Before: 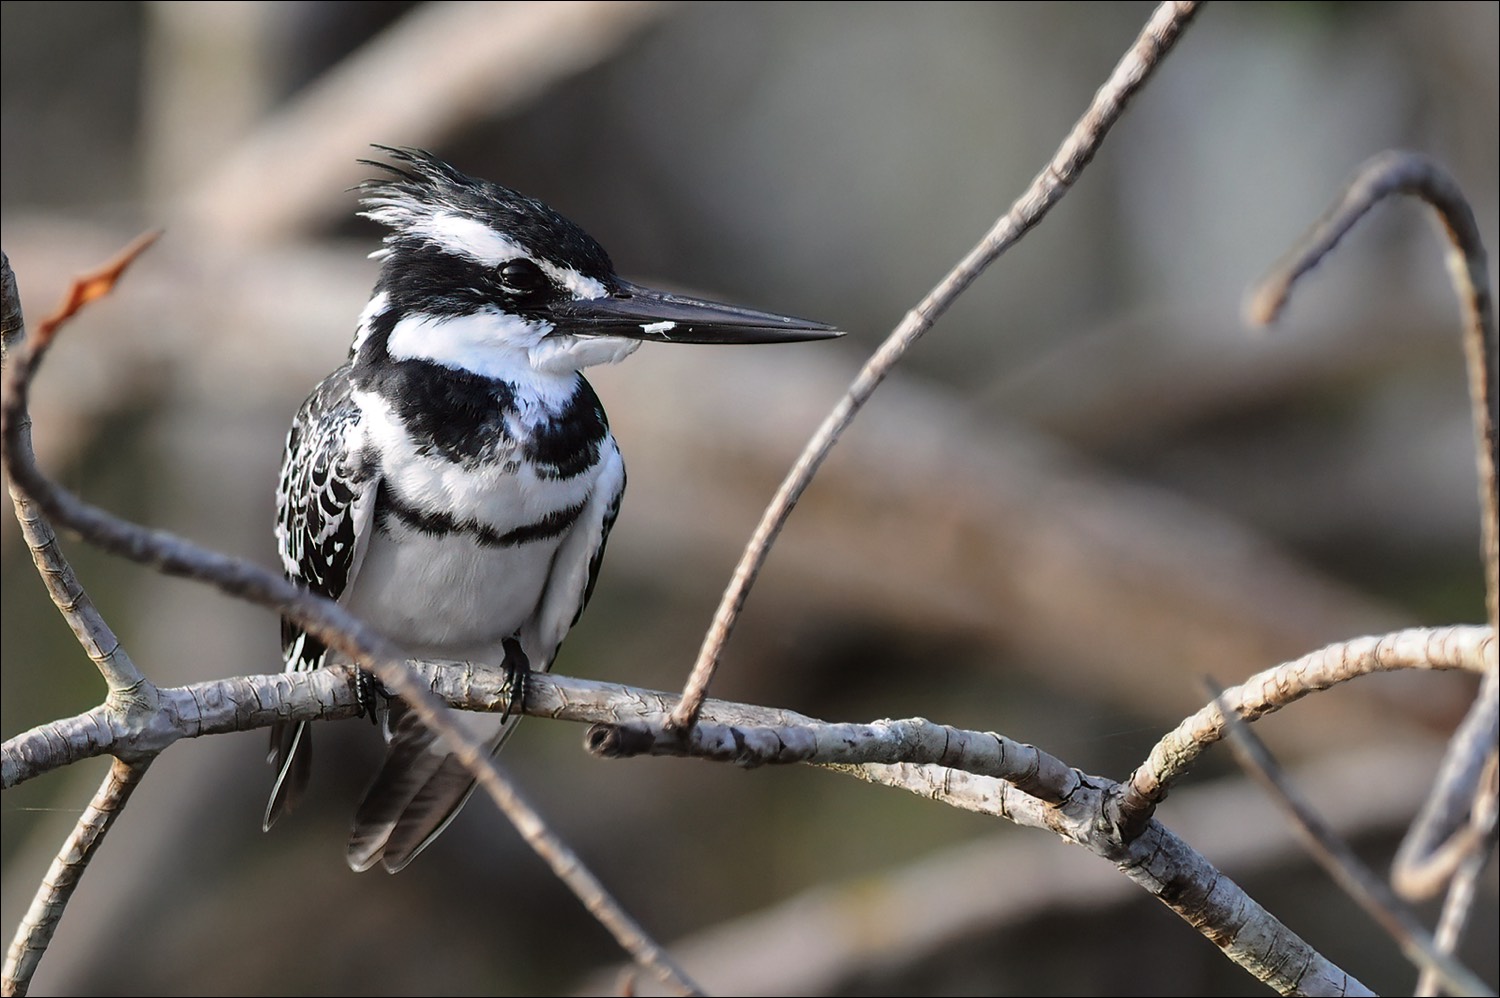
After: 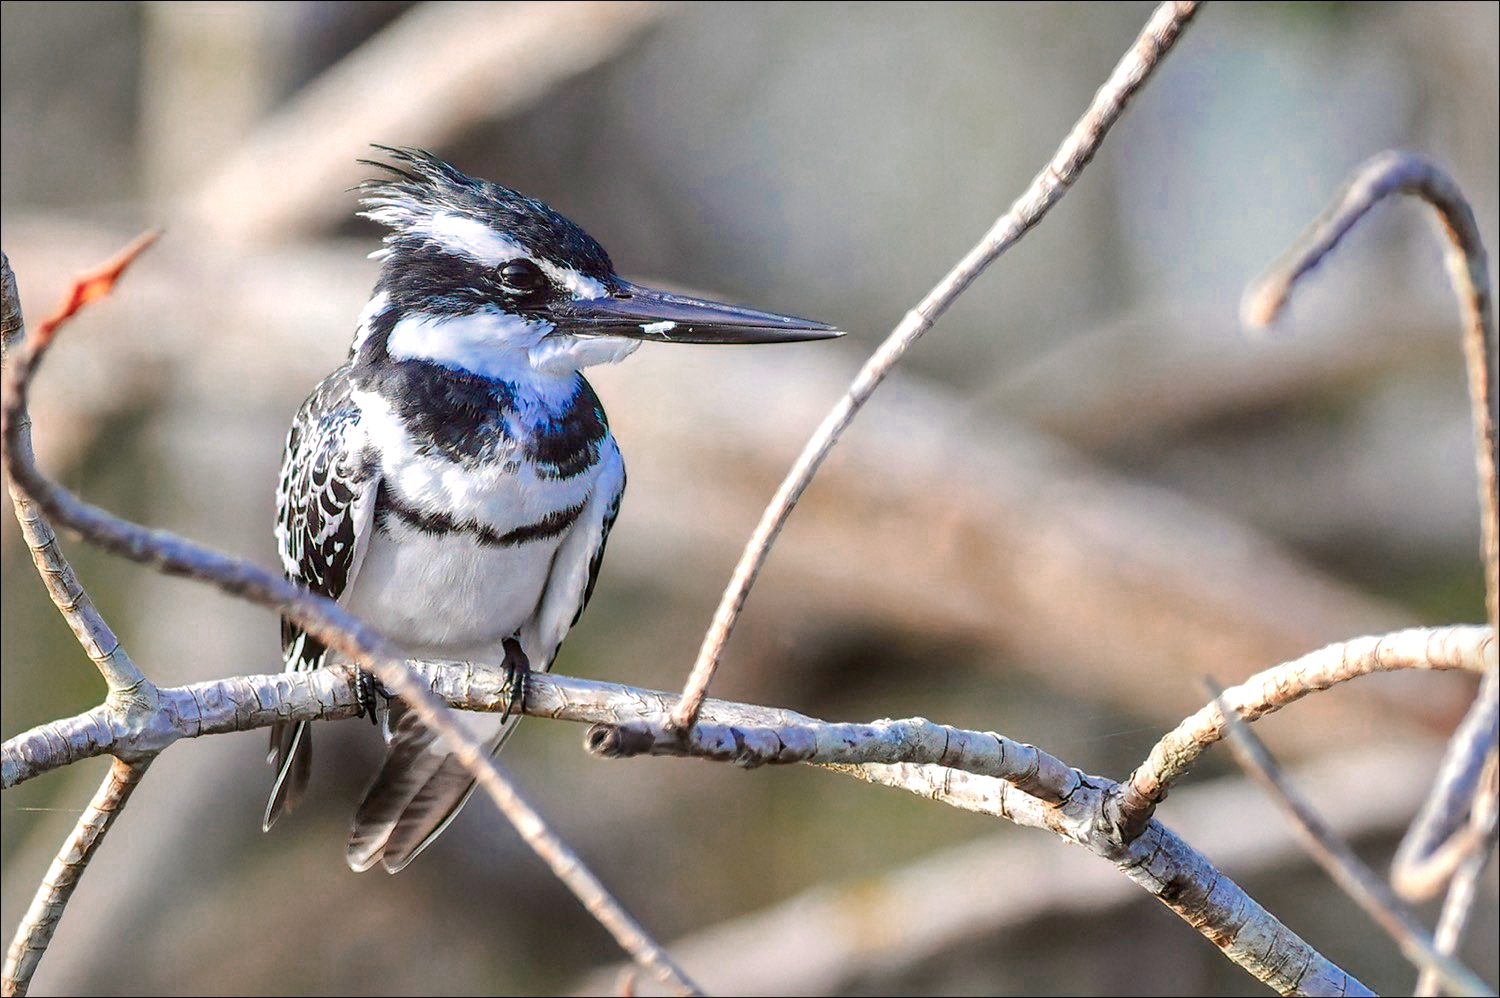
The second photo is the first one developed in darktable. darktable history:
tone equalizer: -8 EV 0.986 EV, -7 EV 1 EV, -6 EV 0.998 EV, -5 EV 0.987 EV, -4 EV 1.01 EV, -3 EV 0.723 EV, -2 EV 0.522 EV, -1 EV 0.226 EV, smoothing diameter 2.17%, edges refinement/feathering 22.48, mask exposure compensation -1.57 EV, filter diffusion 5
color zones: curves: ch0 [(0, 0.553) (0.123, 0.58) (0.23, 0.419) (0.468, 0.155) (0.605, 0.132) (0.723, 0.063) (0.833, 0.172) (0.921, 0.468)]; ch1 [(0.025, 0.645) (0.229, 0.584) (0.326, 0.551) (0.537, 0.446) (0.599, 0.911) (0.708, 1) (0.805, 0.944)]; ch2 [(0.086, 0.468) (0.254, 0.464) (0.638, 0.564) (0.702, 0.592) (0.768, 0.564)]
local contrast: on, module defaults
